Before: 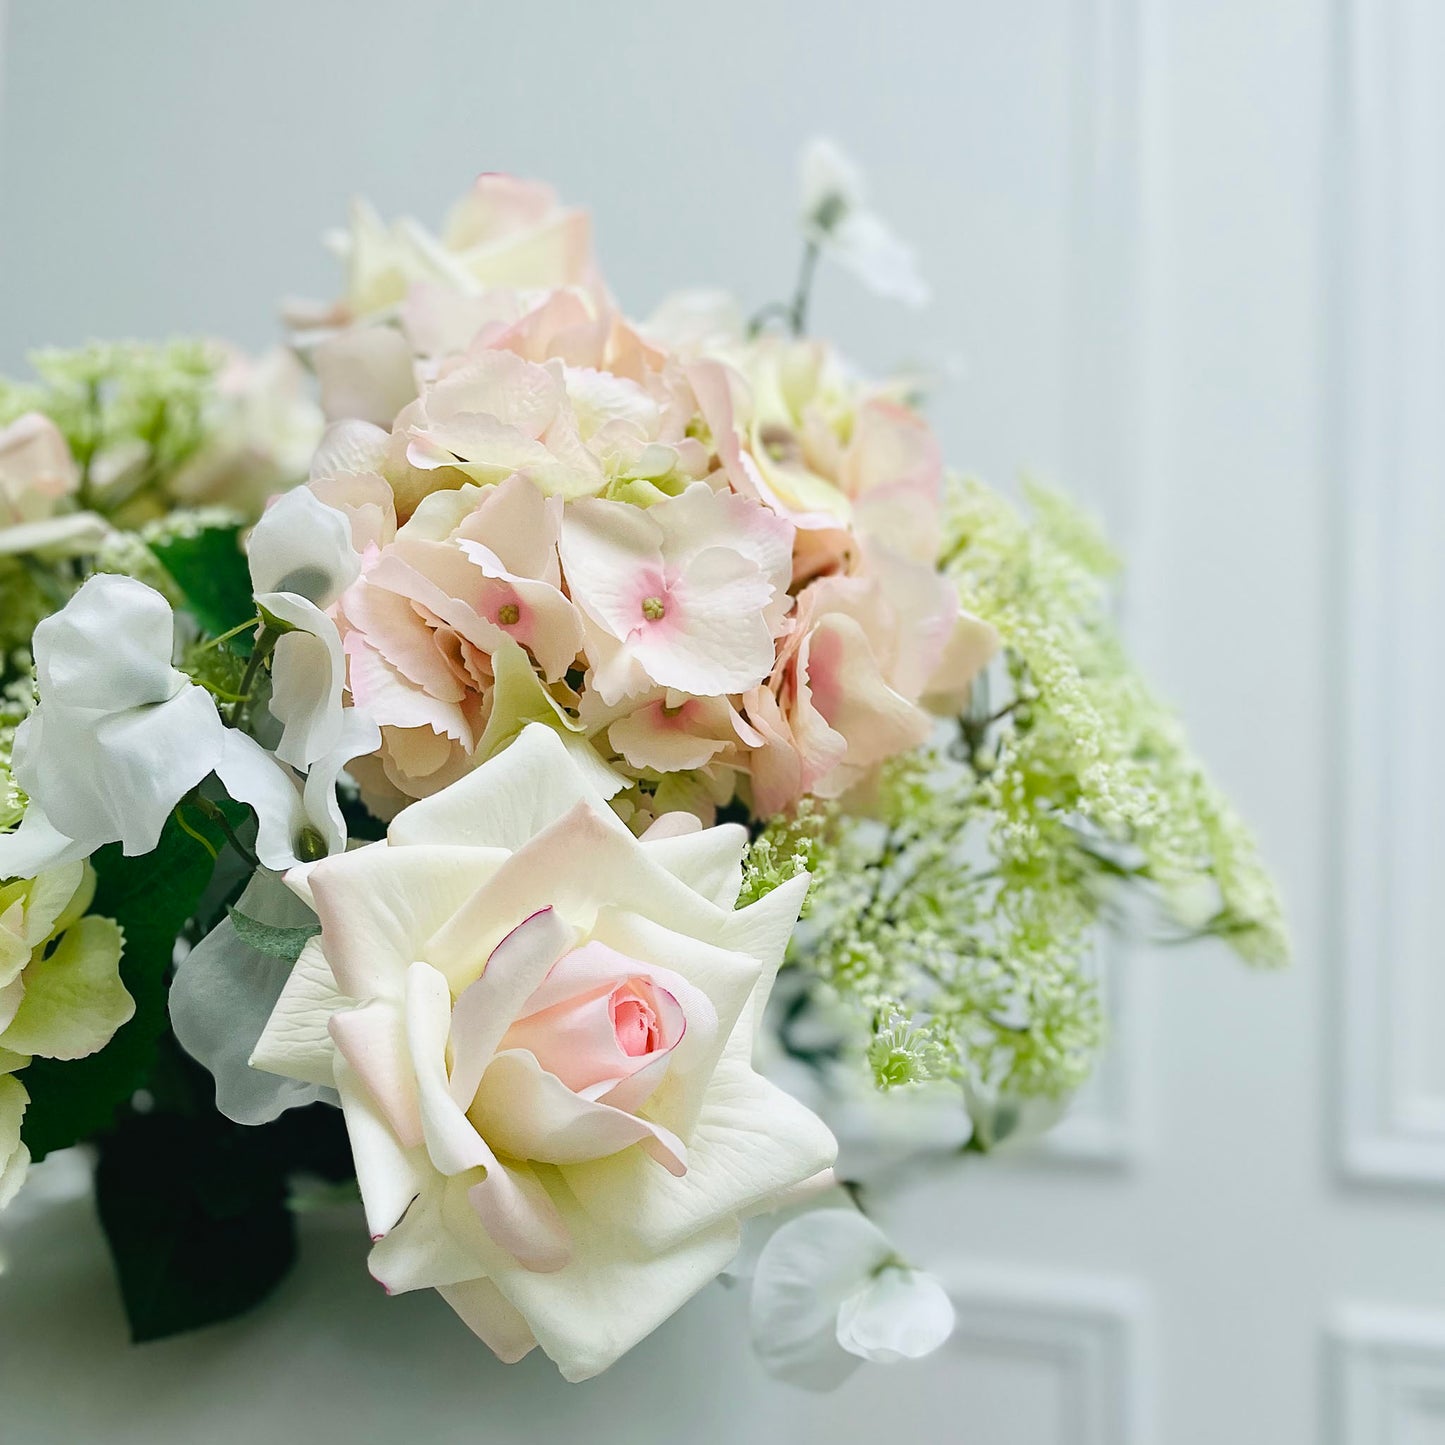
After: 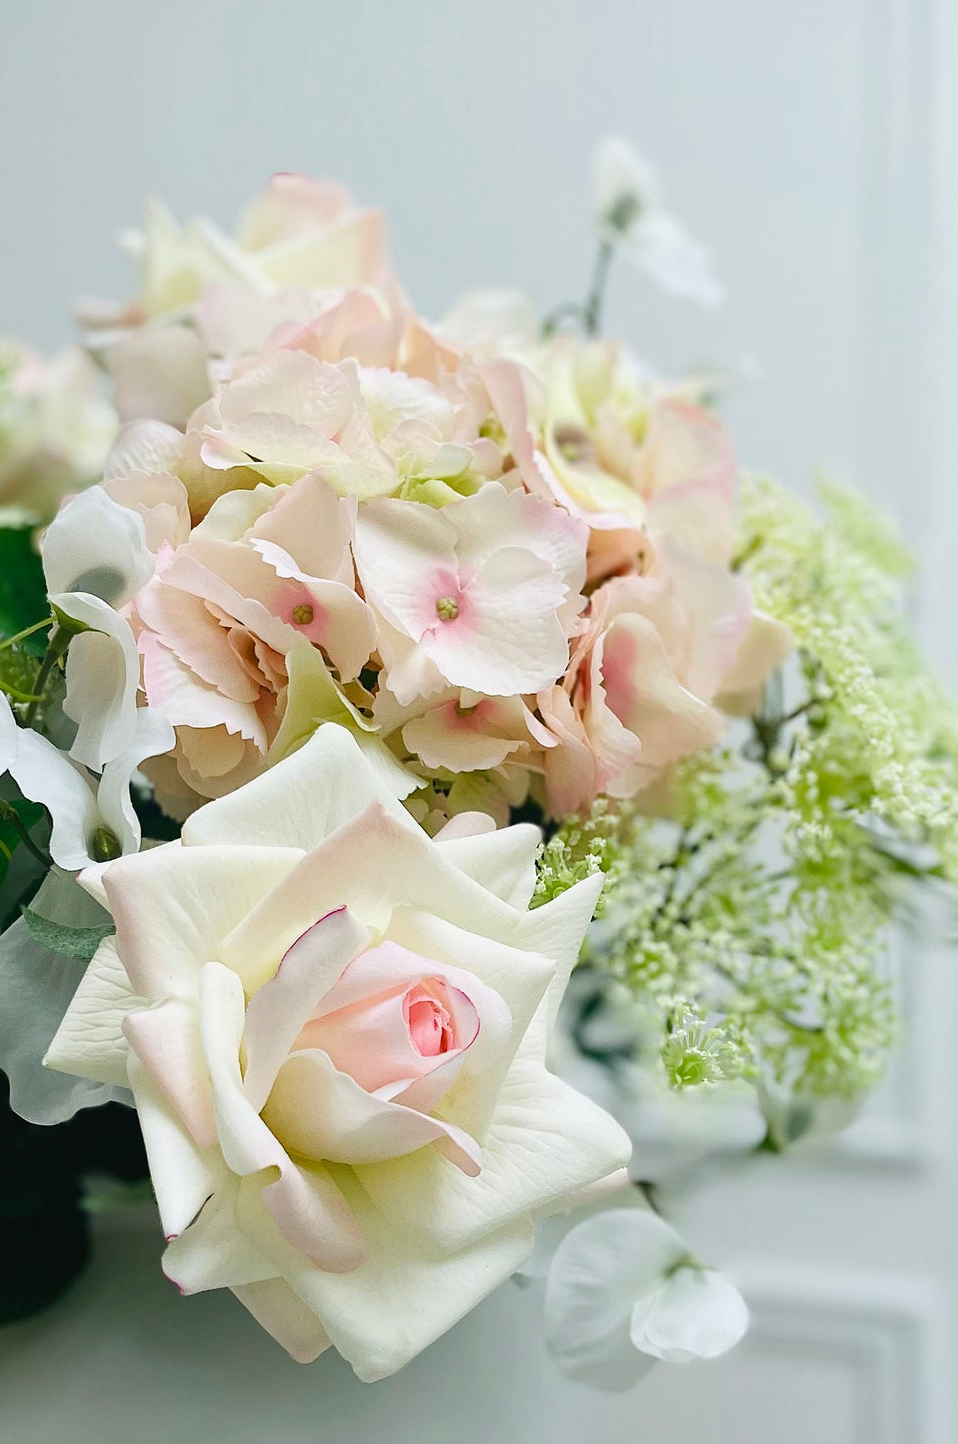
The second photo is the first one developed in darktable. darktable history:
crop and rotate: left 14.29%, right 19.345%
